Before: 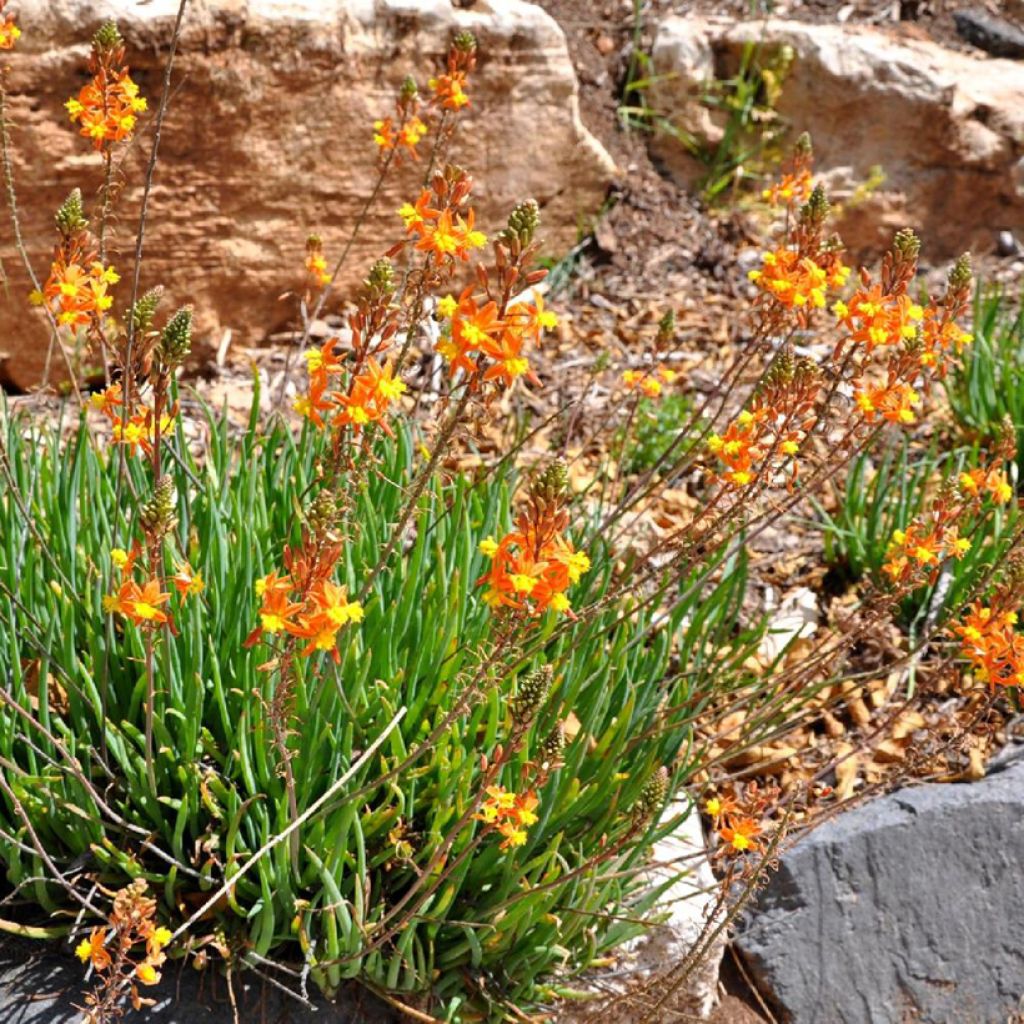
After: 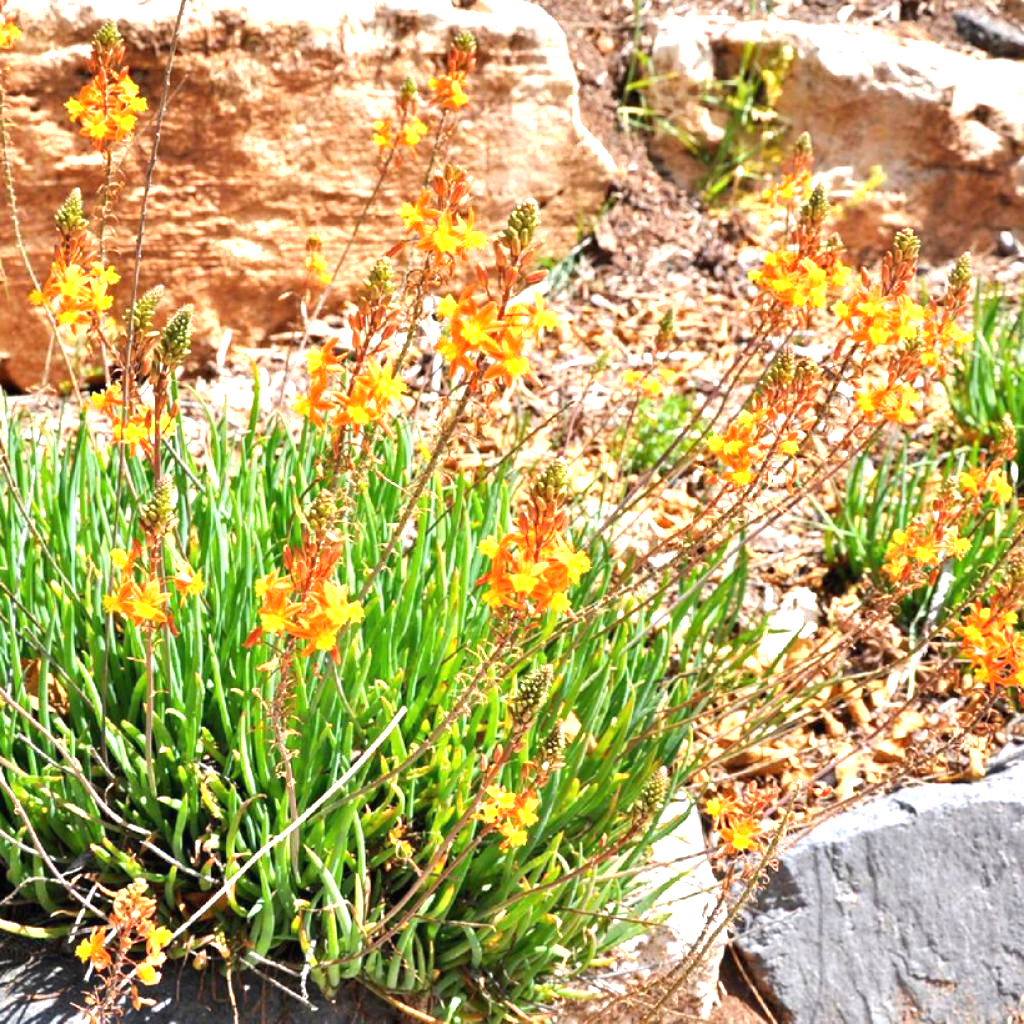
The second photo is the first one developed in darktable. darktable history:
tone equalizer: on, module defaults
exposure: black level correction 0, exposure 1.2 EV, compensate highlight preservation false
